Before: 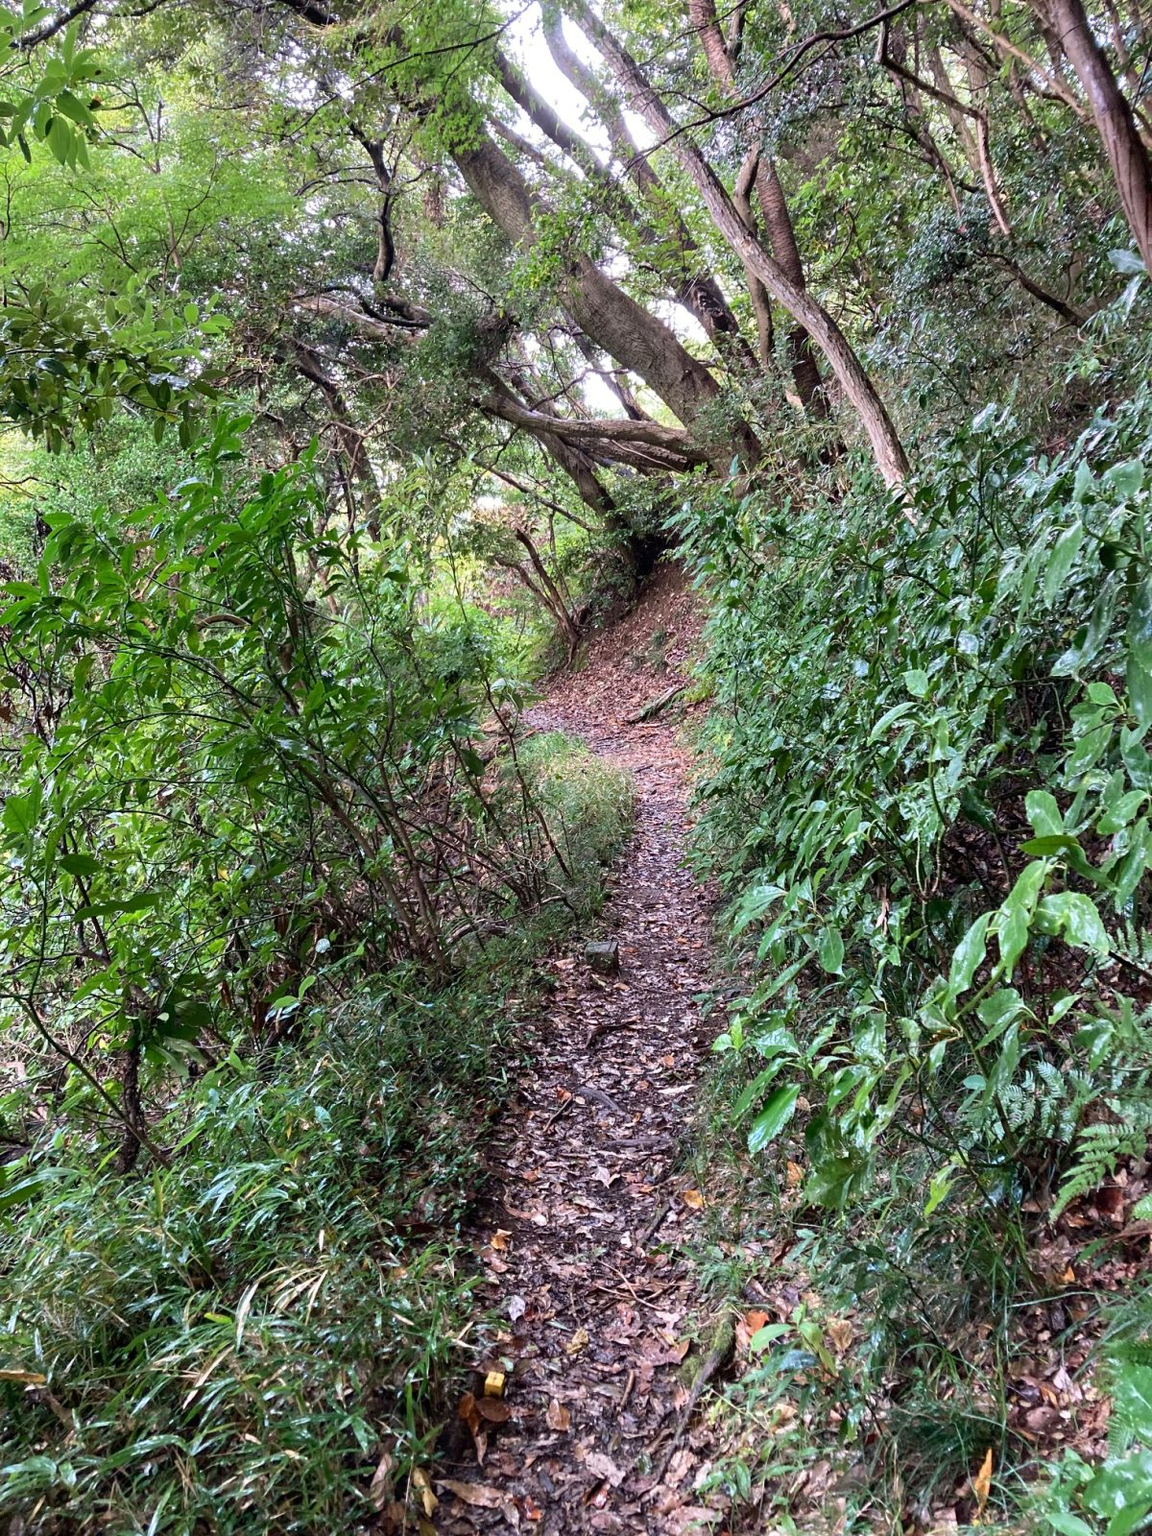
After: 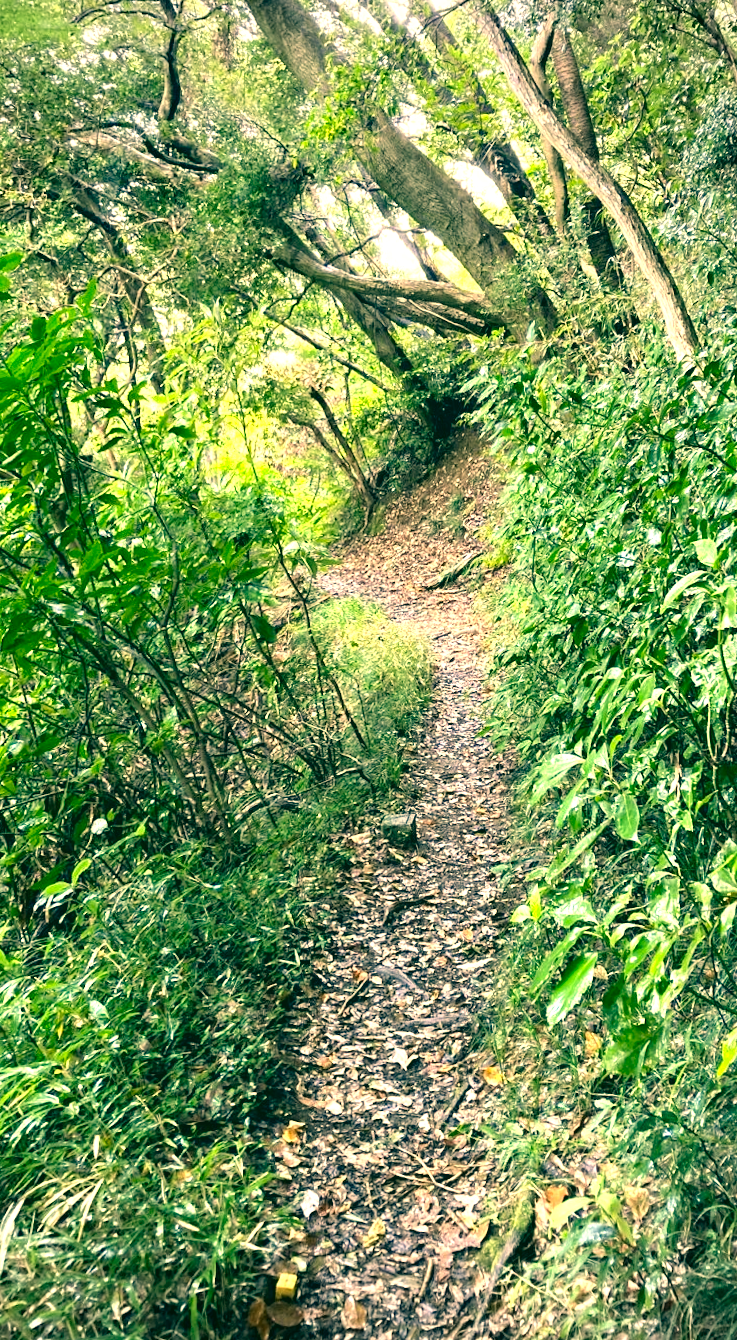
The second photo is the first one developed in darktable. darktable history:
vignetting: fall-off radius 63.6%
white balance: emerald 1
color balance: mode lift, gamma, gain (sRGB), lift [0.97, 1, 1, 1], gamma [1.03, 1, 1, 1]
crop and rotate: left 22.918%, top 5.629%, right 14.711%, bottom 2.247%
rotate and perspective: rotation -0.013°, lens shift (vertical) -0.027, lens shift (horizontal) 0.178, crop left 0.016, crop right 0.989, crop top 0.082, crop bottom 0.918
color correction: highlights a* 1.83, highlights b* 34.02, shadows a* -36.68, shadows b* -5.48
exposure: black level correction 0, exposure 1.1 EV, compensate exposure bias true, compensate highlight preservation false
